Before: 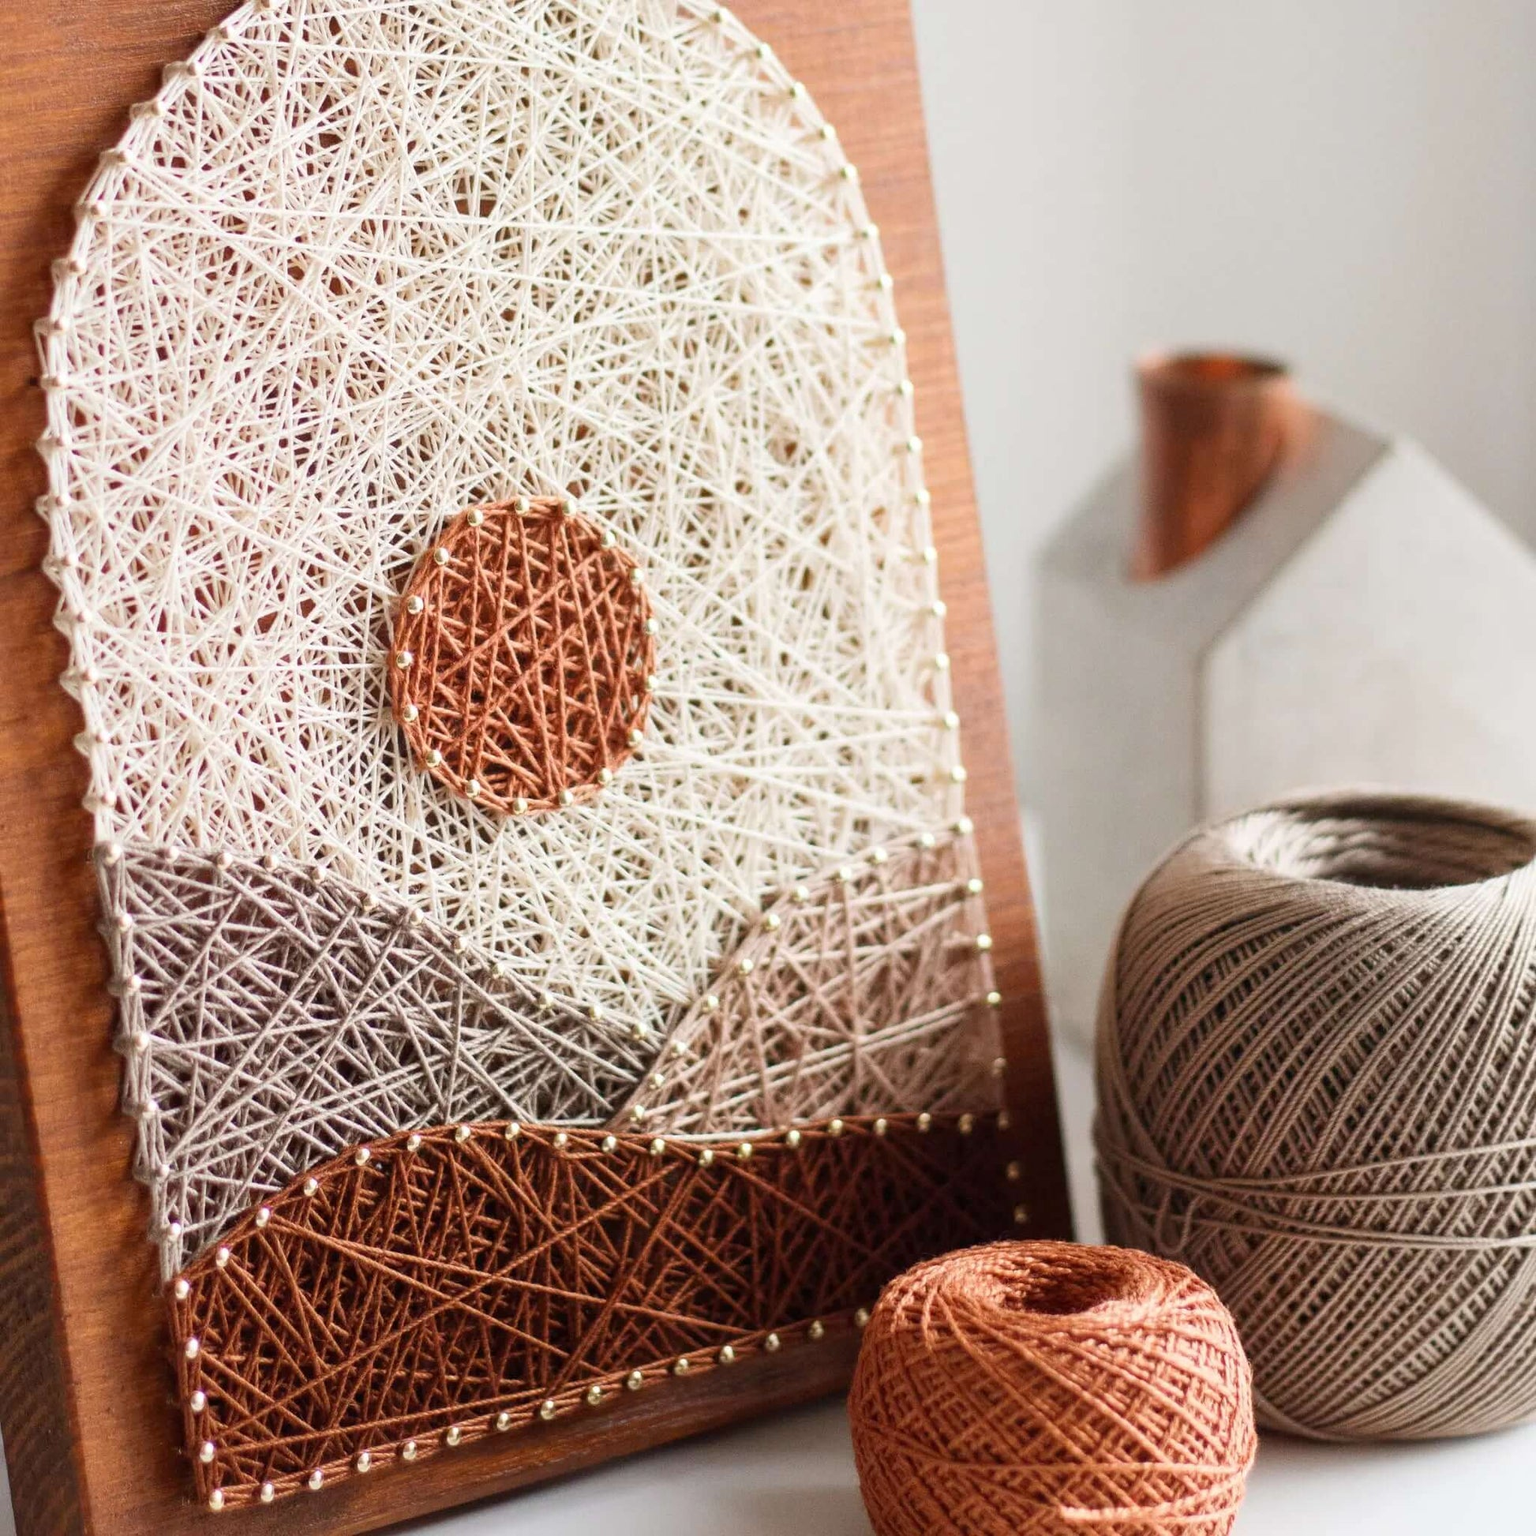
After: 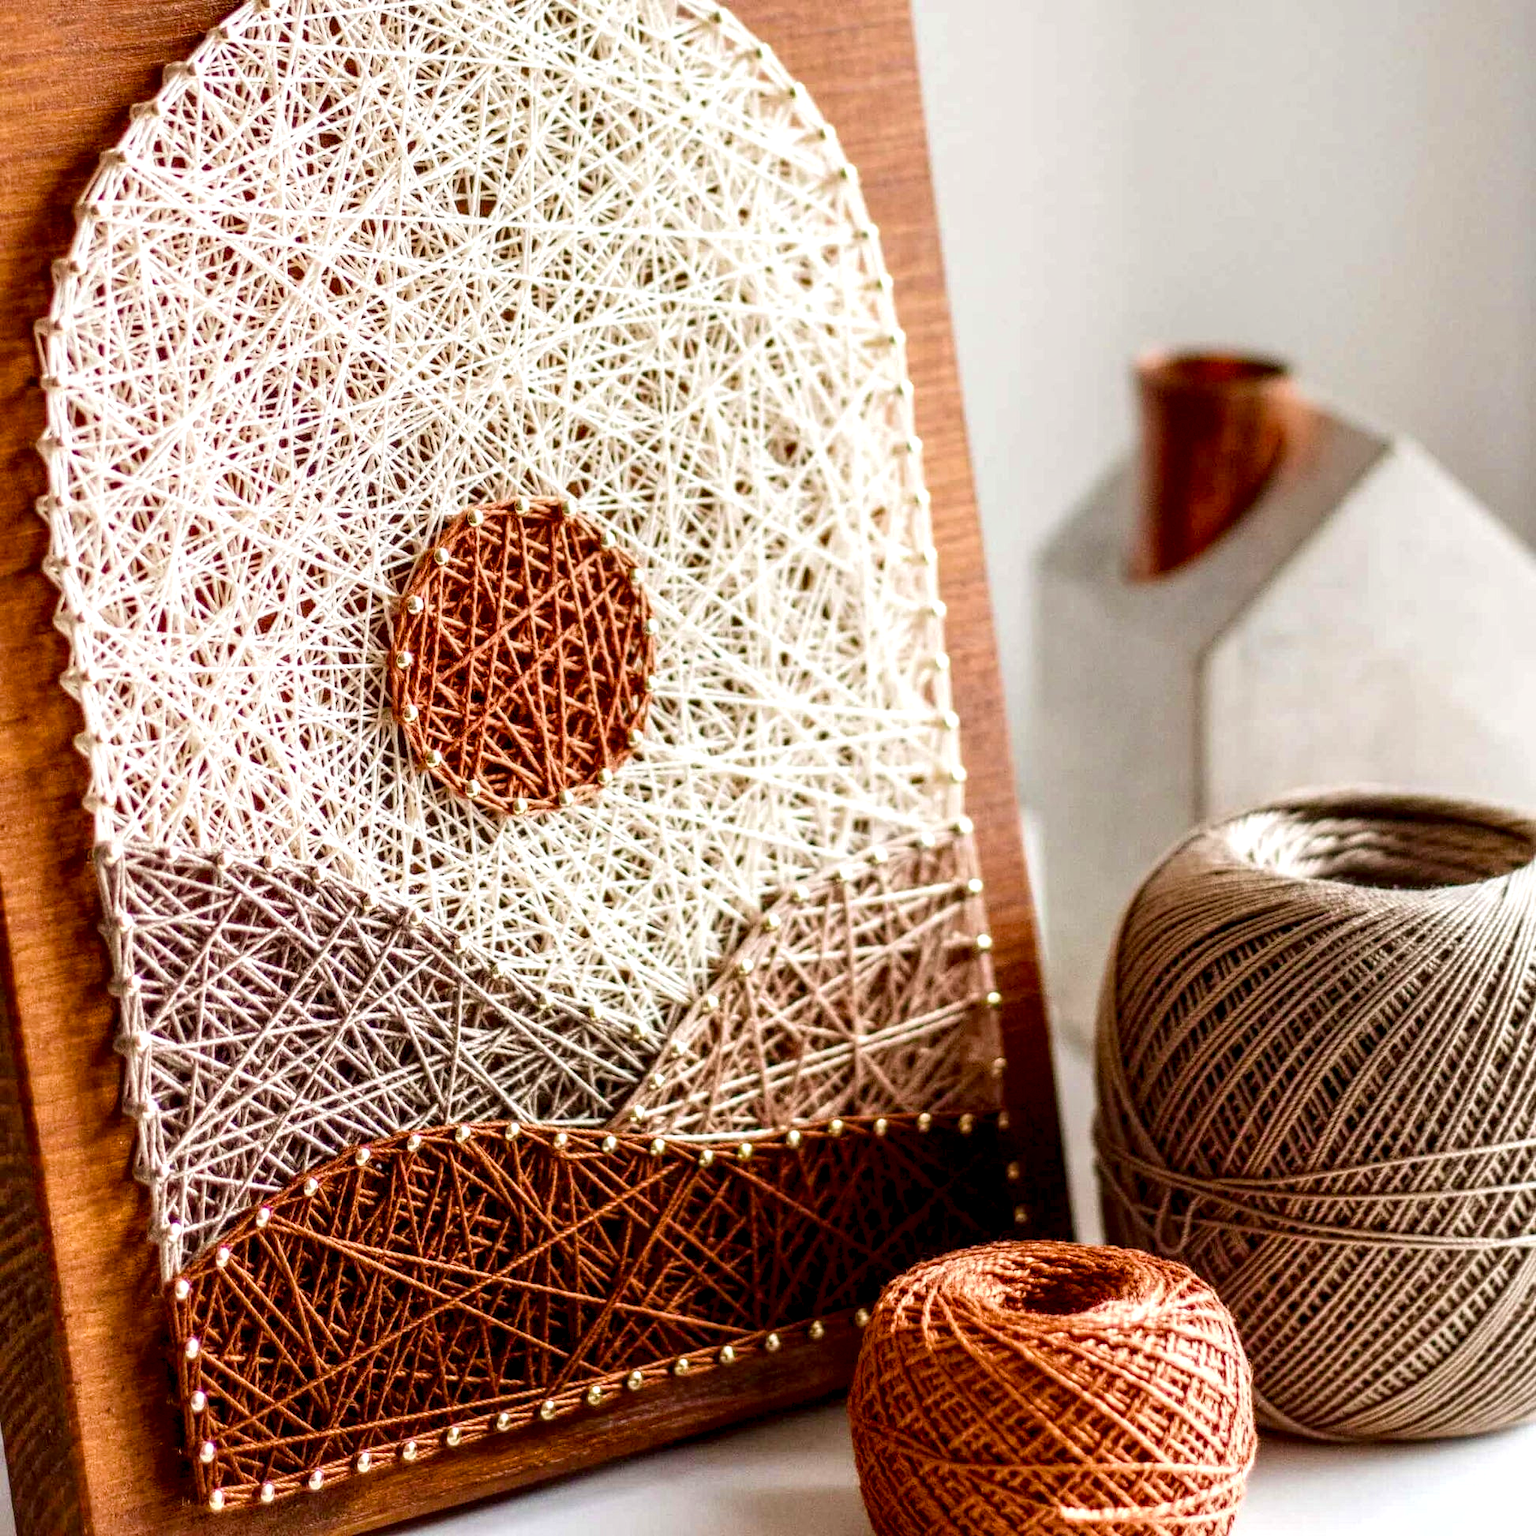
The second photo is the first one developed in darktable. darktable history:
color balance rgb: perceptual saturation grading › global saturation 35%, perceptual saturation grading › highlights -30%, perceptual saturation grading › shadows 35%, perceptual brilliance grading › global brilliance 3%, perceptual brilliance grading › highlights -3%, perceptual brilliance grading › shadows 3%
velvia: on, module defaults
local contrast: highlights 19%, detail 186%
